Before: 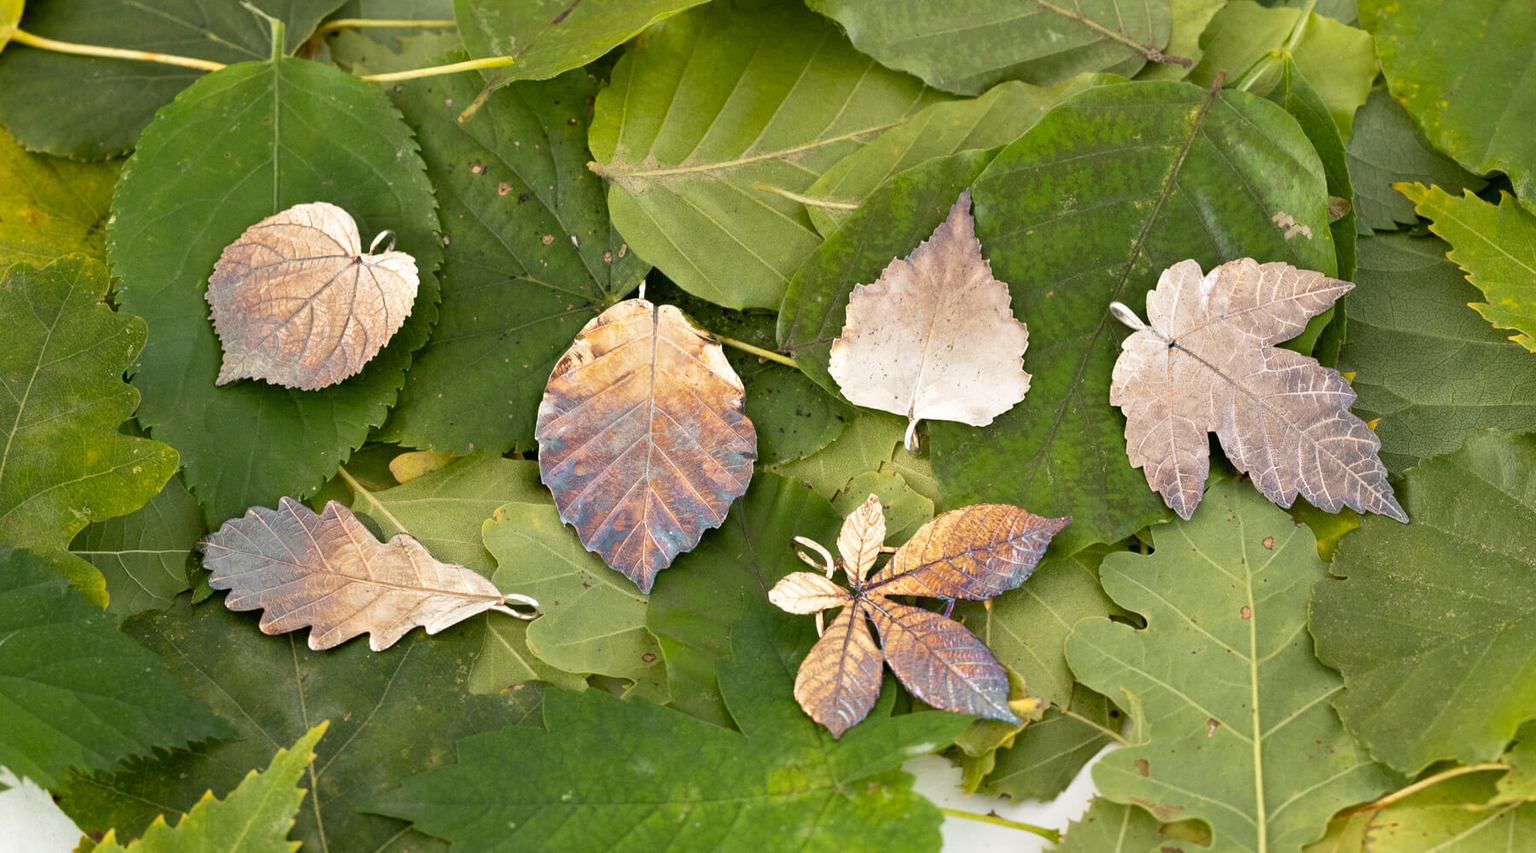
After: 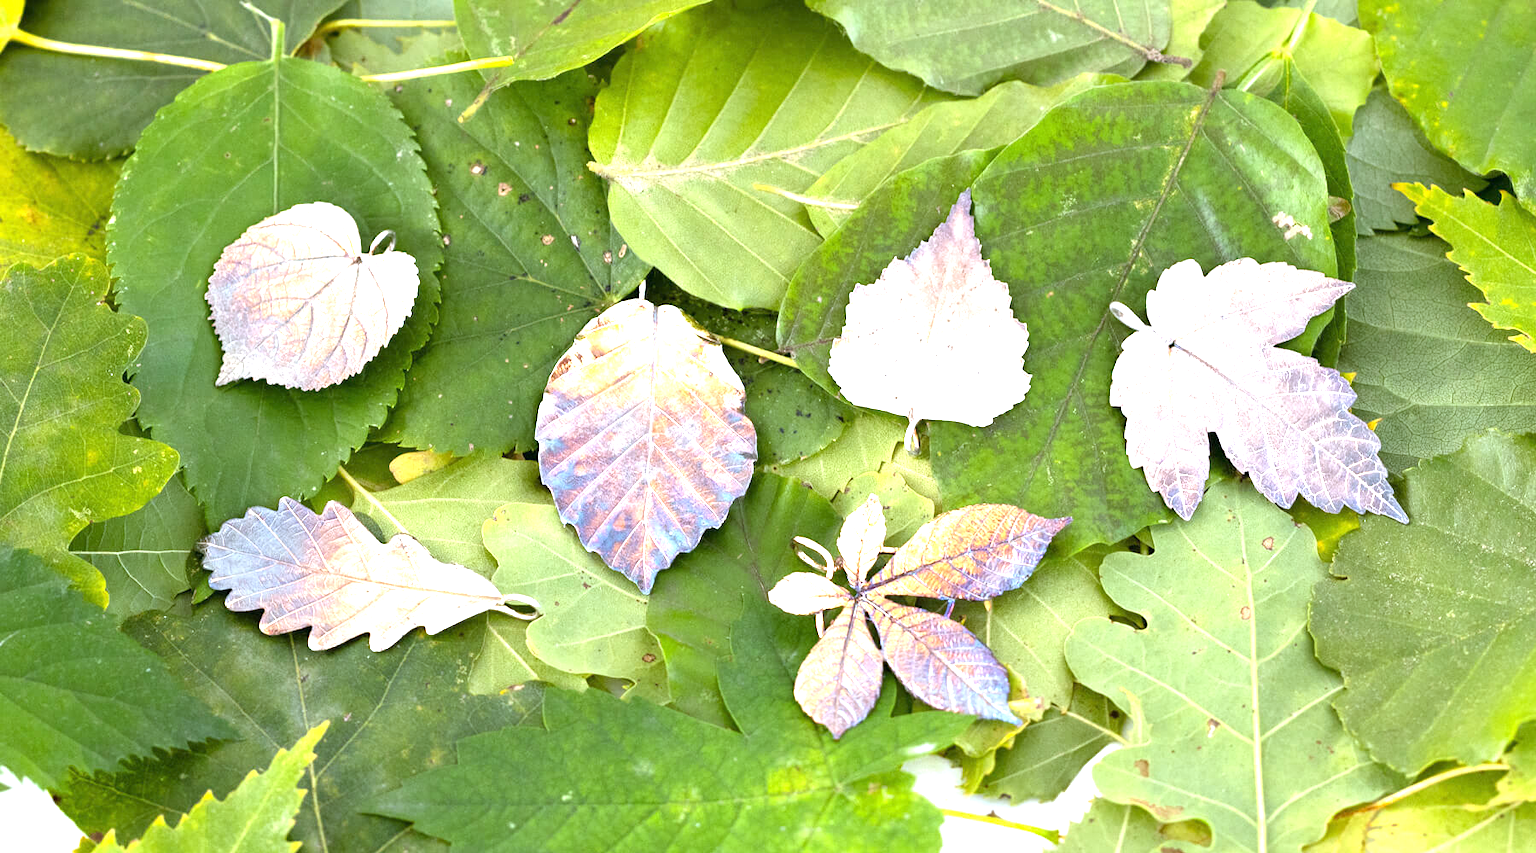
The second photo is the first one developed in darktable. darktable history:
white balance: red 0.948, green 1.02, blue 1.176
exposure: black level correction 0, exposure 1.3 EV, compensate exposure bias true, compensate highlight preservation false
